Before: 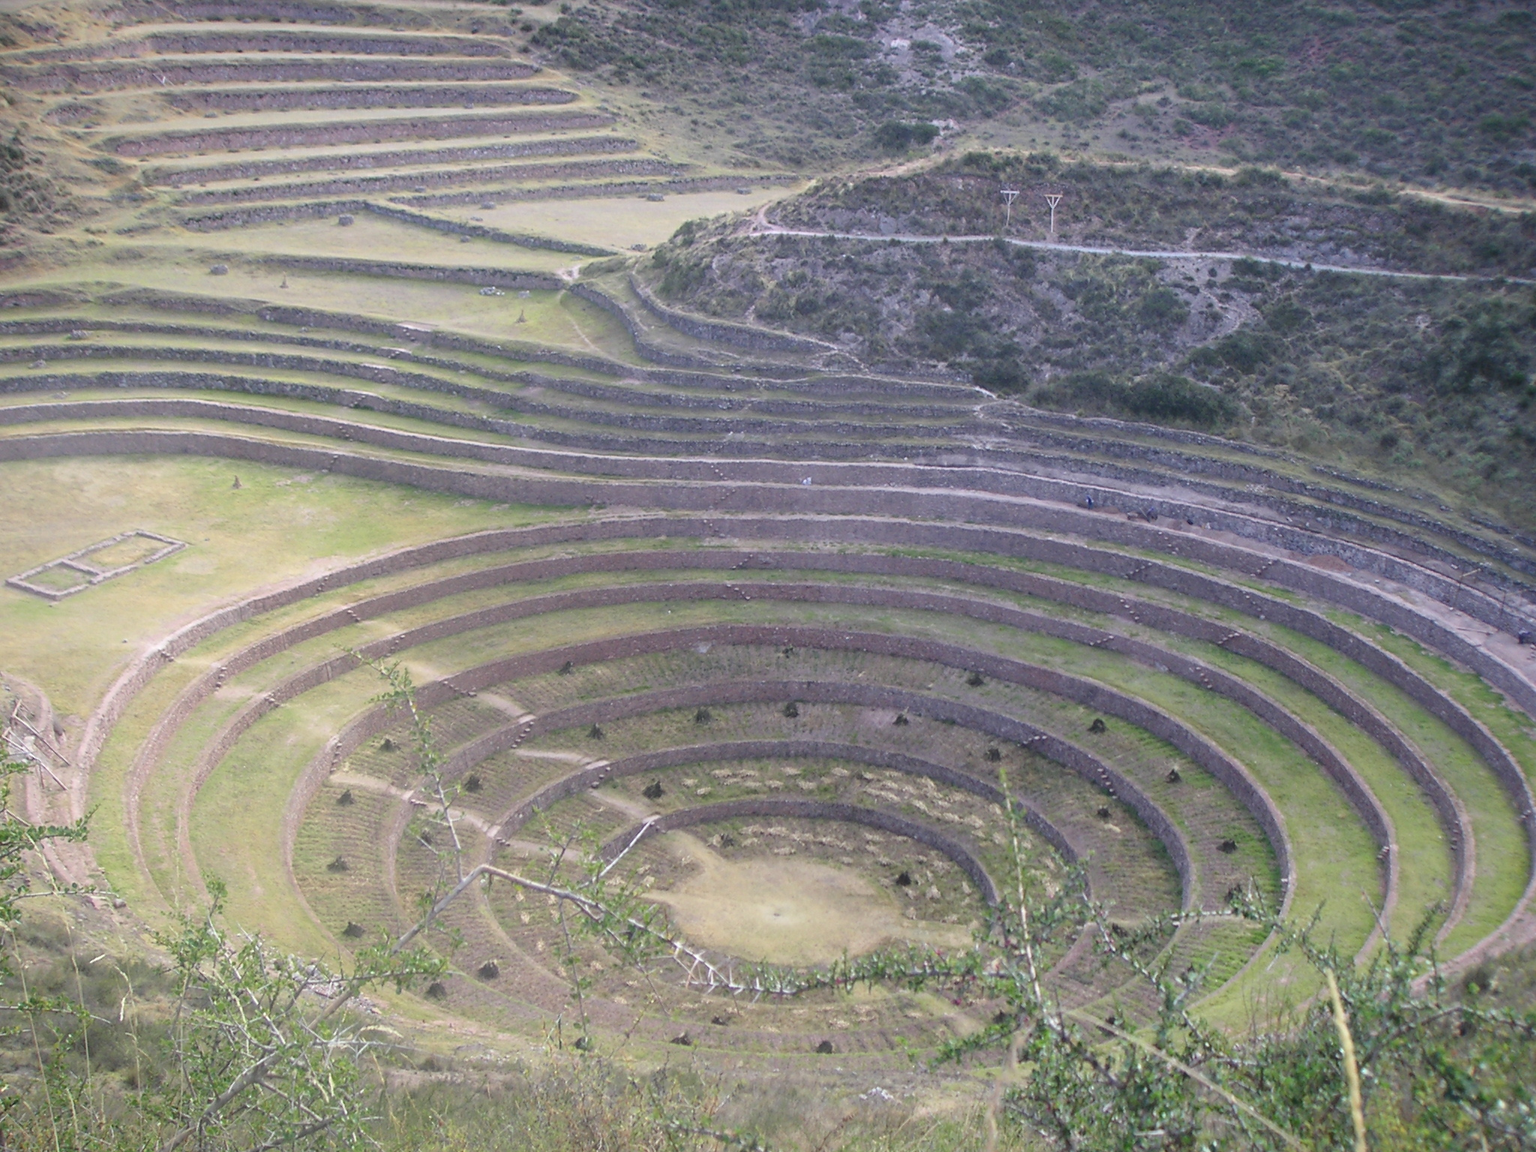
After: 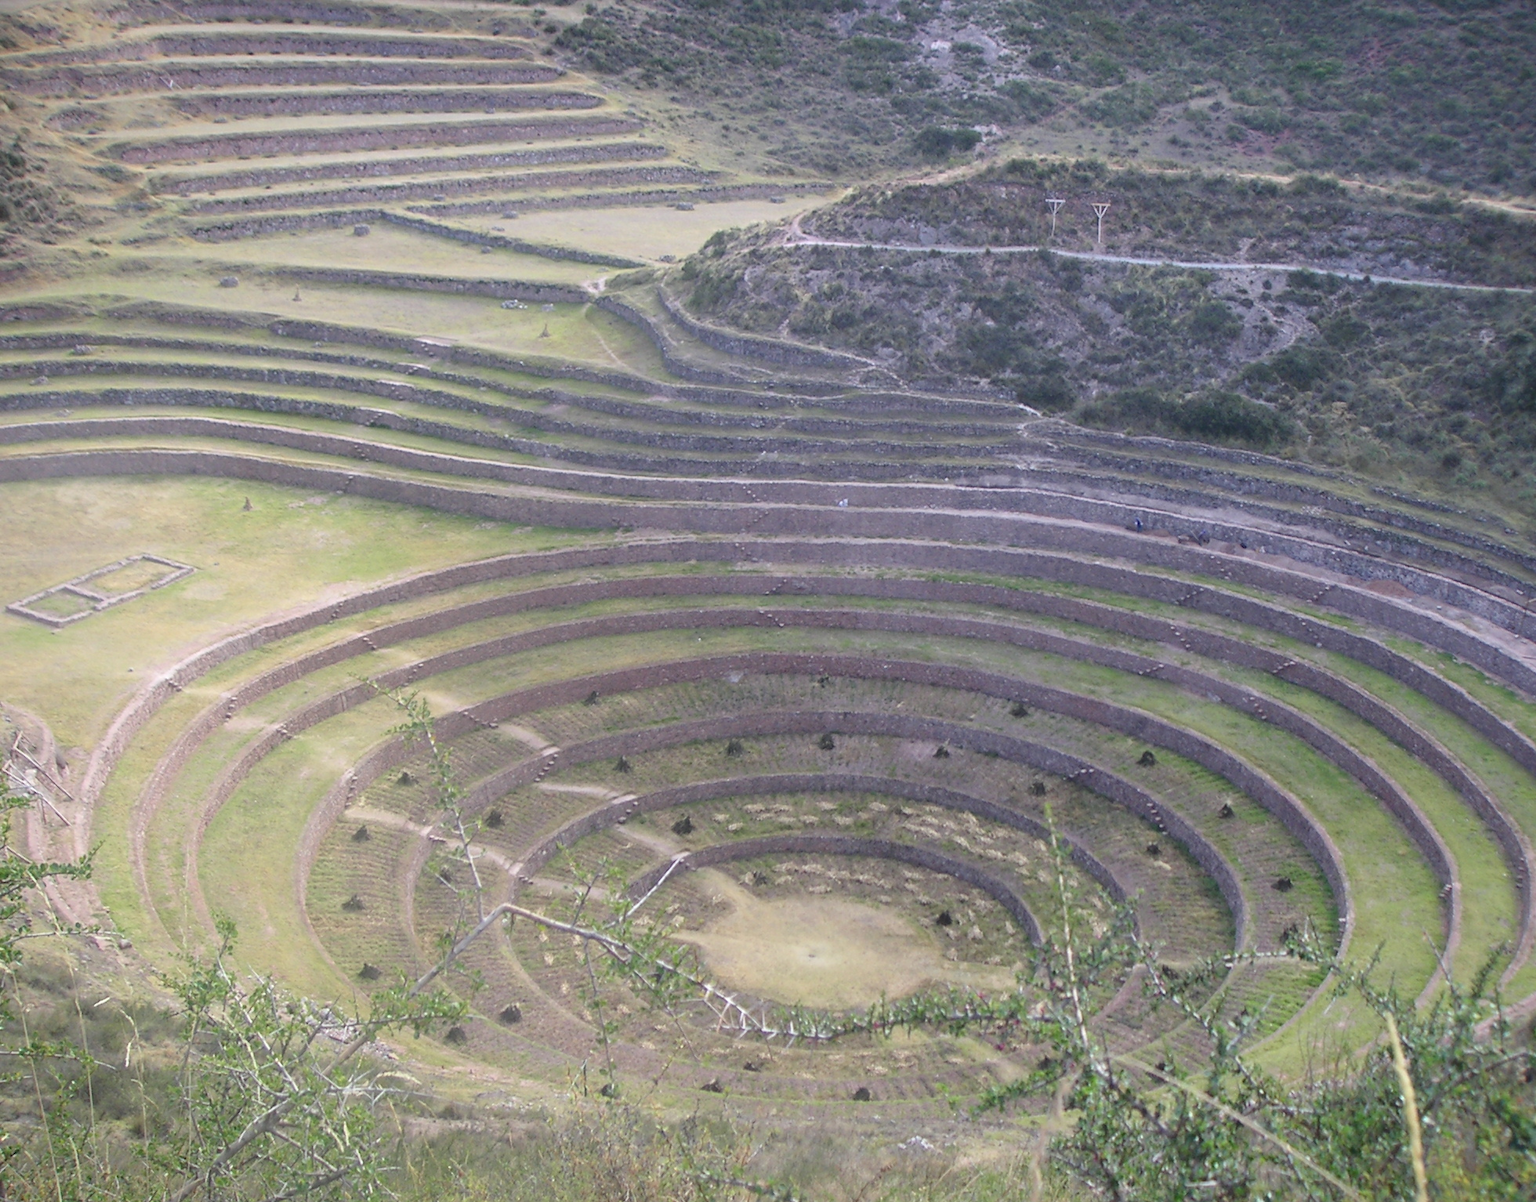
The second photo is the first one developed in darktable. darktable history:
crop: right 4.234%, bottom 0.05%
